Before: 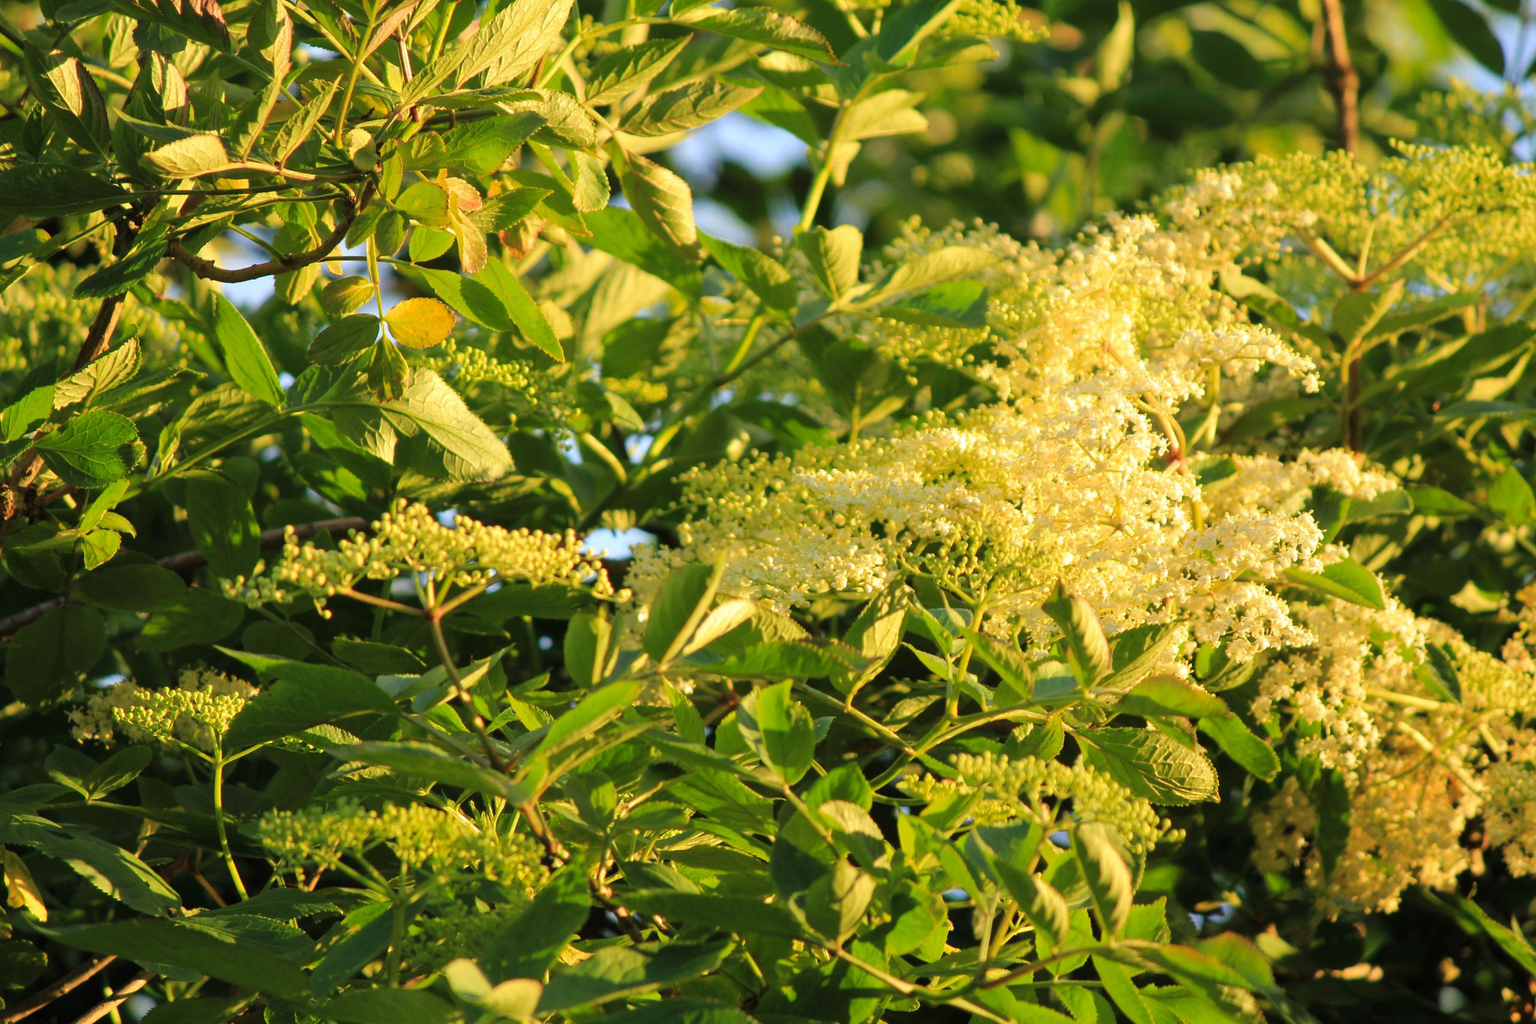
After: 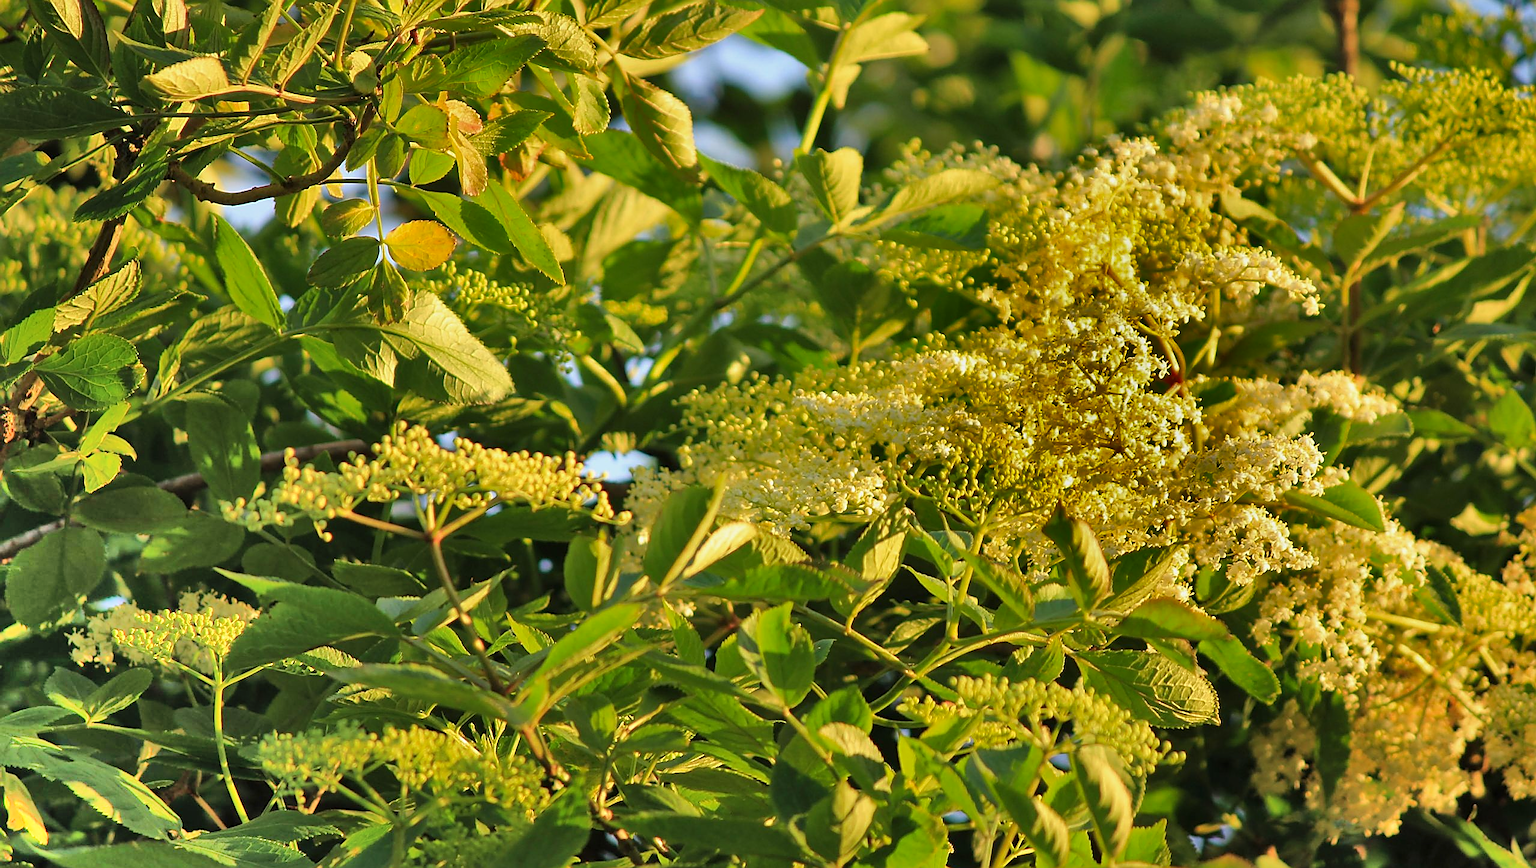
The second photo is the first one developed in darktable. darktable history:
crop: top 7.614%, bottom 7.567%
sharpen: radius 1.4, amount 1.233, threshold 0.621
shadows and highlights: radius 124.08, shadows 99.55, white point adjustment -3.08, highlights -98.53, soften with gaussian
